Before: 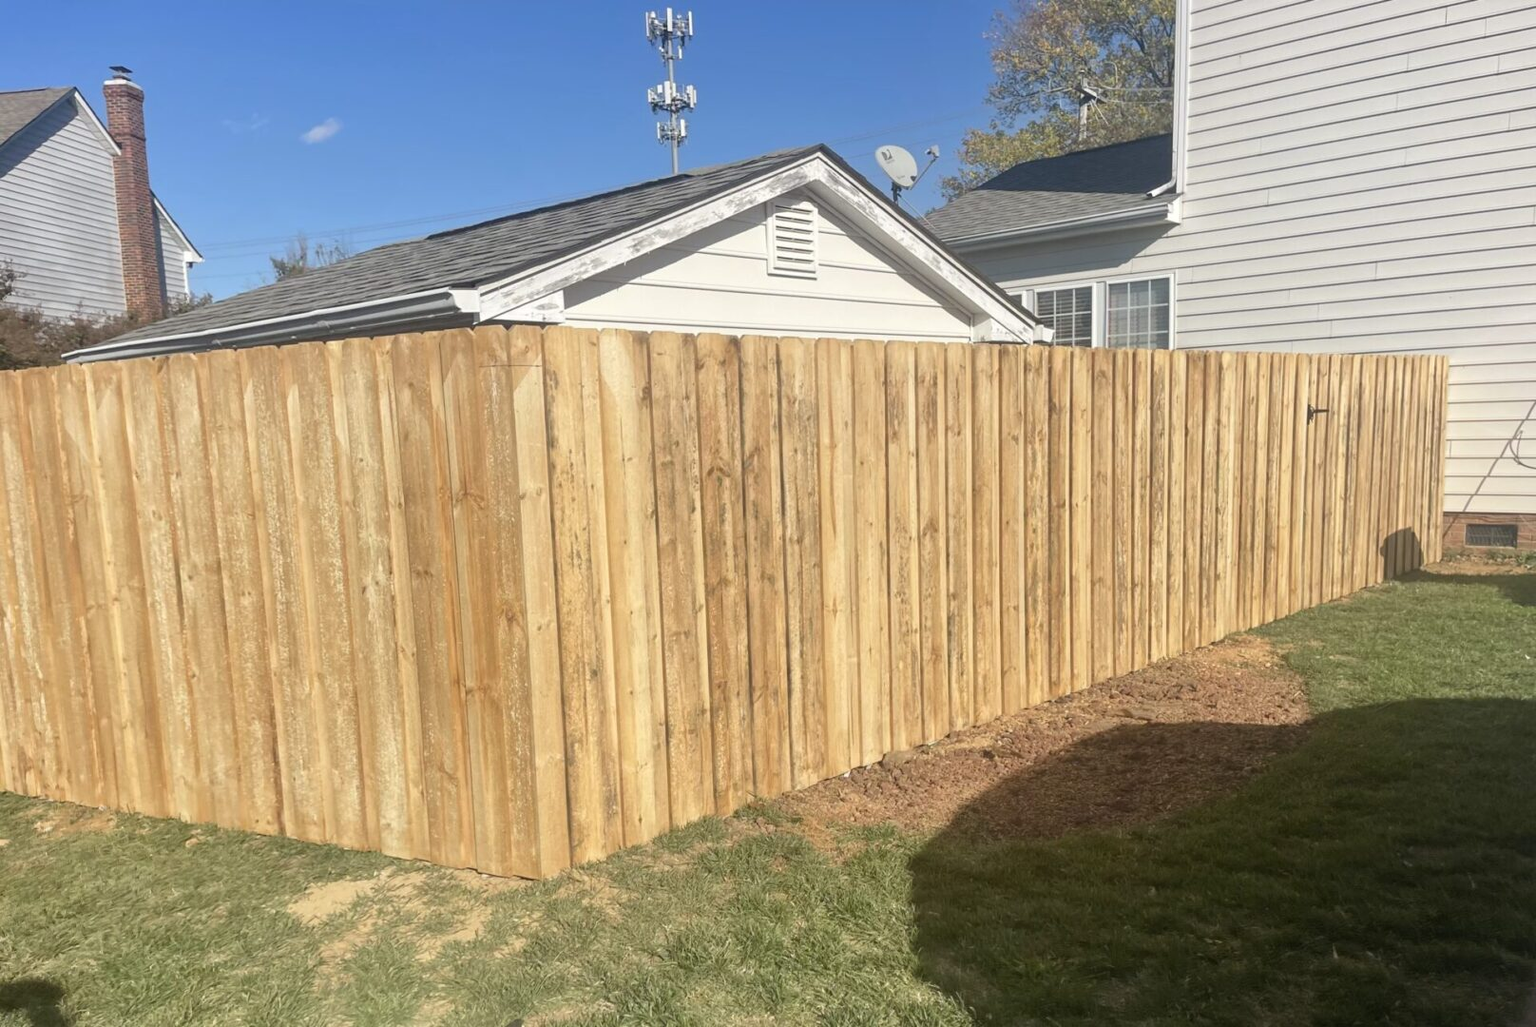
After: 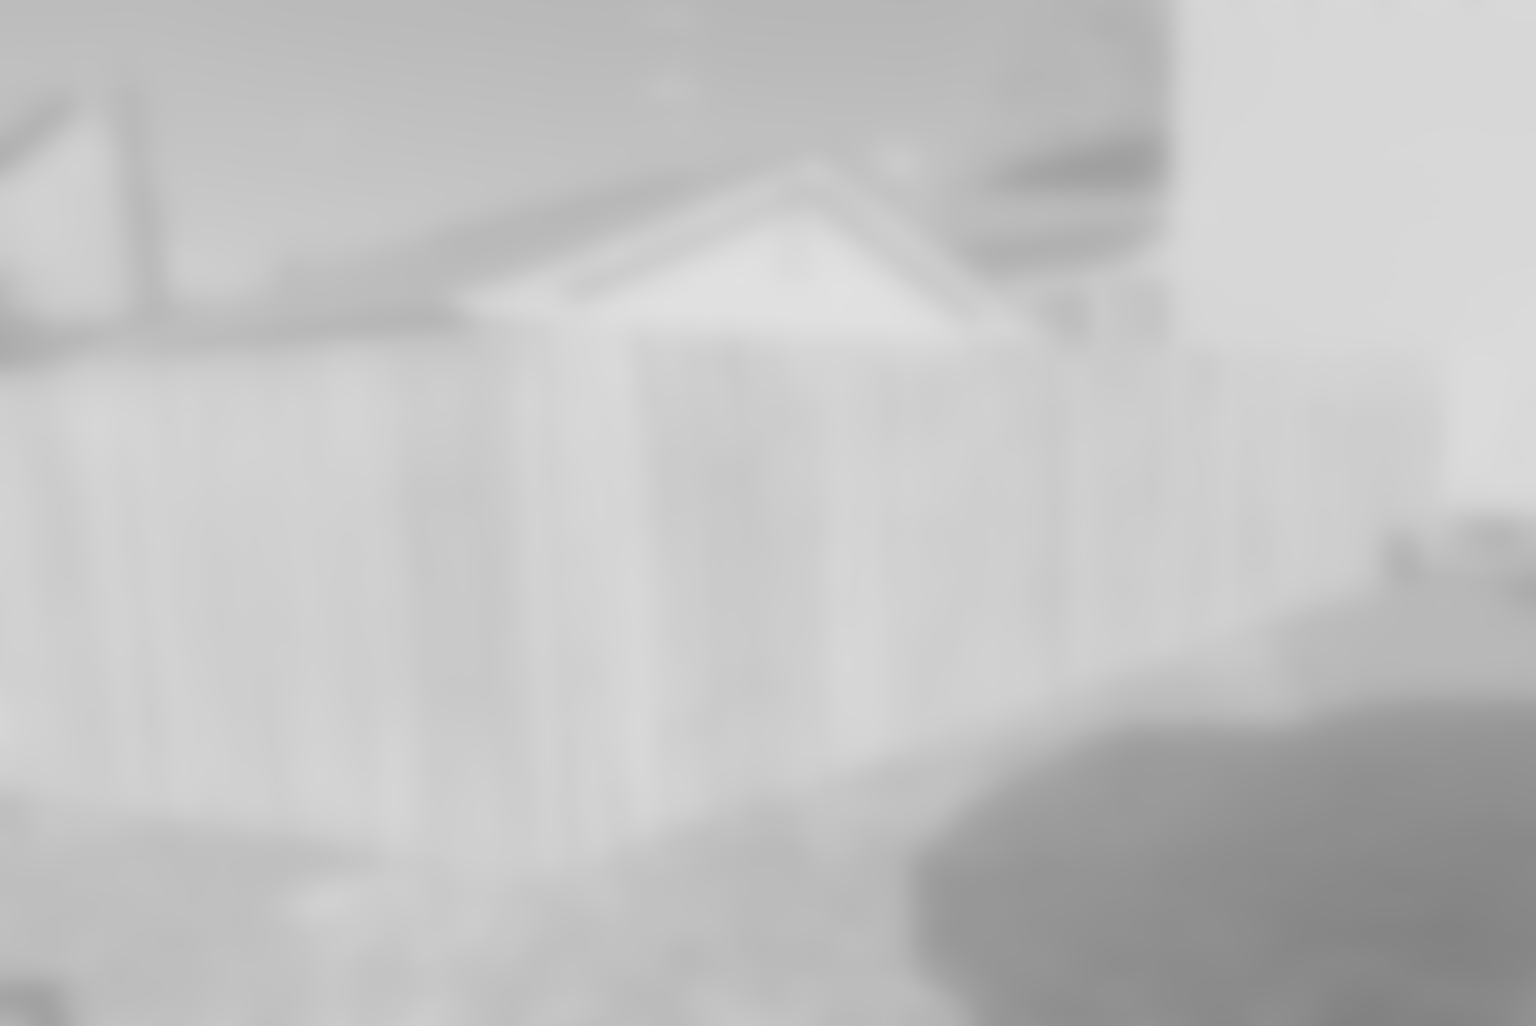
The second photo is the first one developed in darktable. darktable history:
lowpass: radius 16, unbound 0
contrast brightness saturation: contrast -0.32, brightness 0.75, saturation -0.78
monochrome: a 32, b 64, size 2.3
